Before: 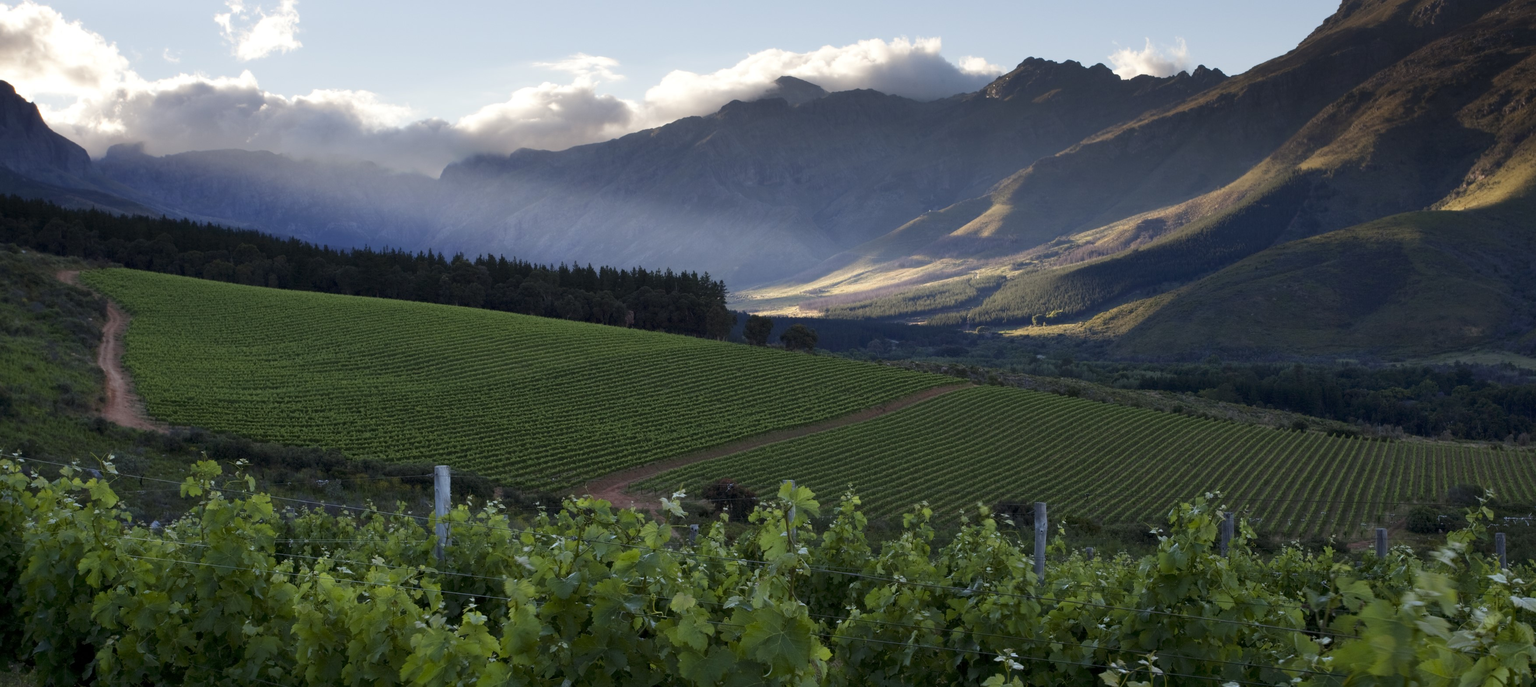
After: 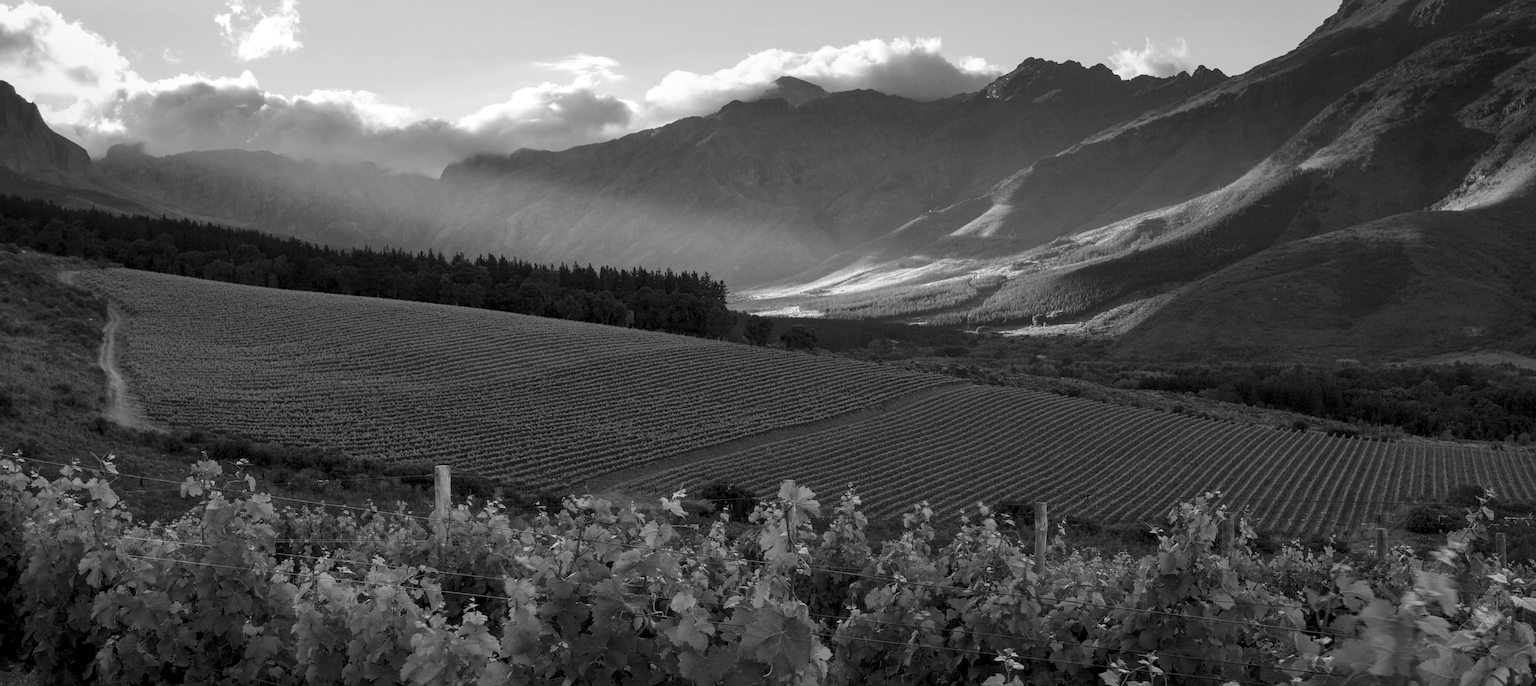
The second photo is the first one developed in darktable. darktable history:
white balance: red 0.924, blue 1.095
local contrast: highlights 25%, detail 130%
sharpen: amount 0.2
monochrome: on, module defaults
